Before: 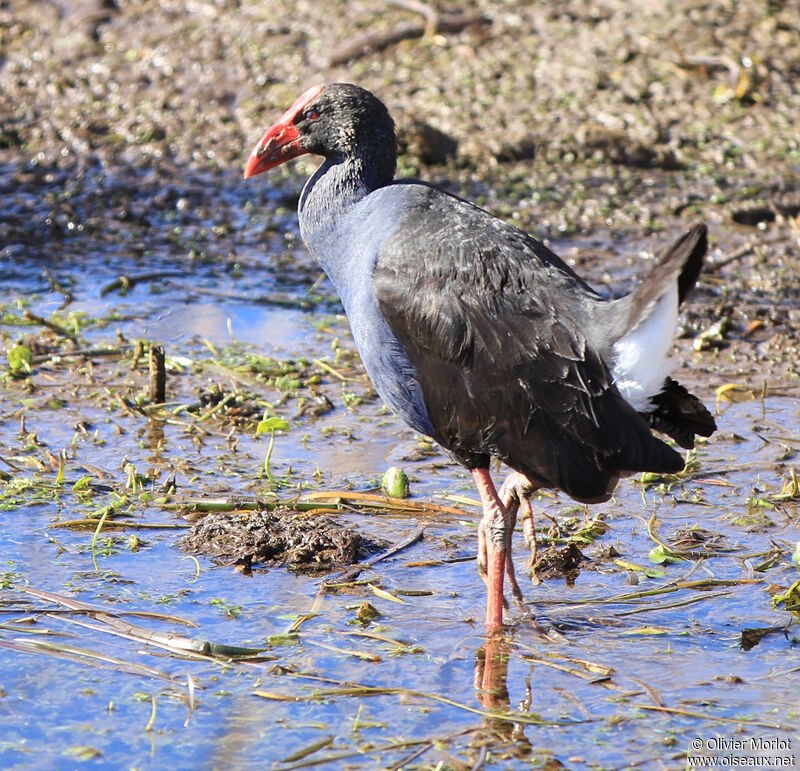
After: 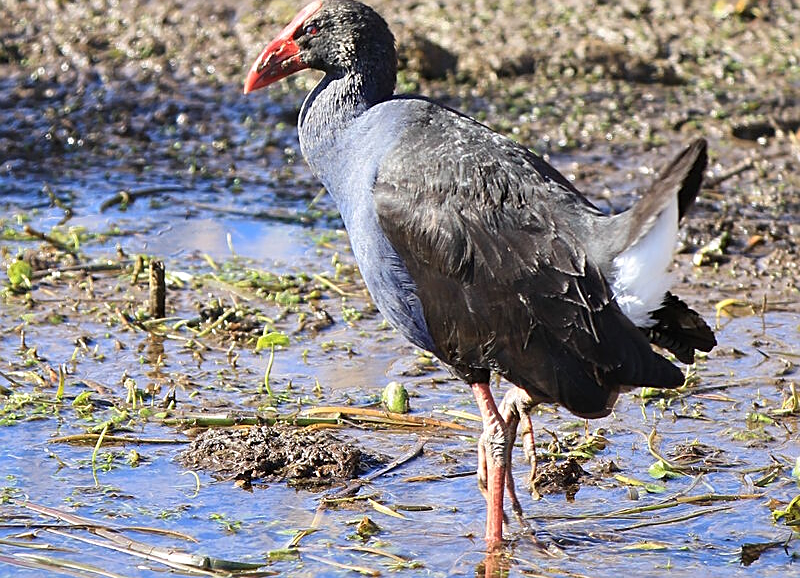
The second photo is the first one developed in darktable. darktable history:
crop: top 11.043%, bottom 13.955%
sharpen: on, module defaults
